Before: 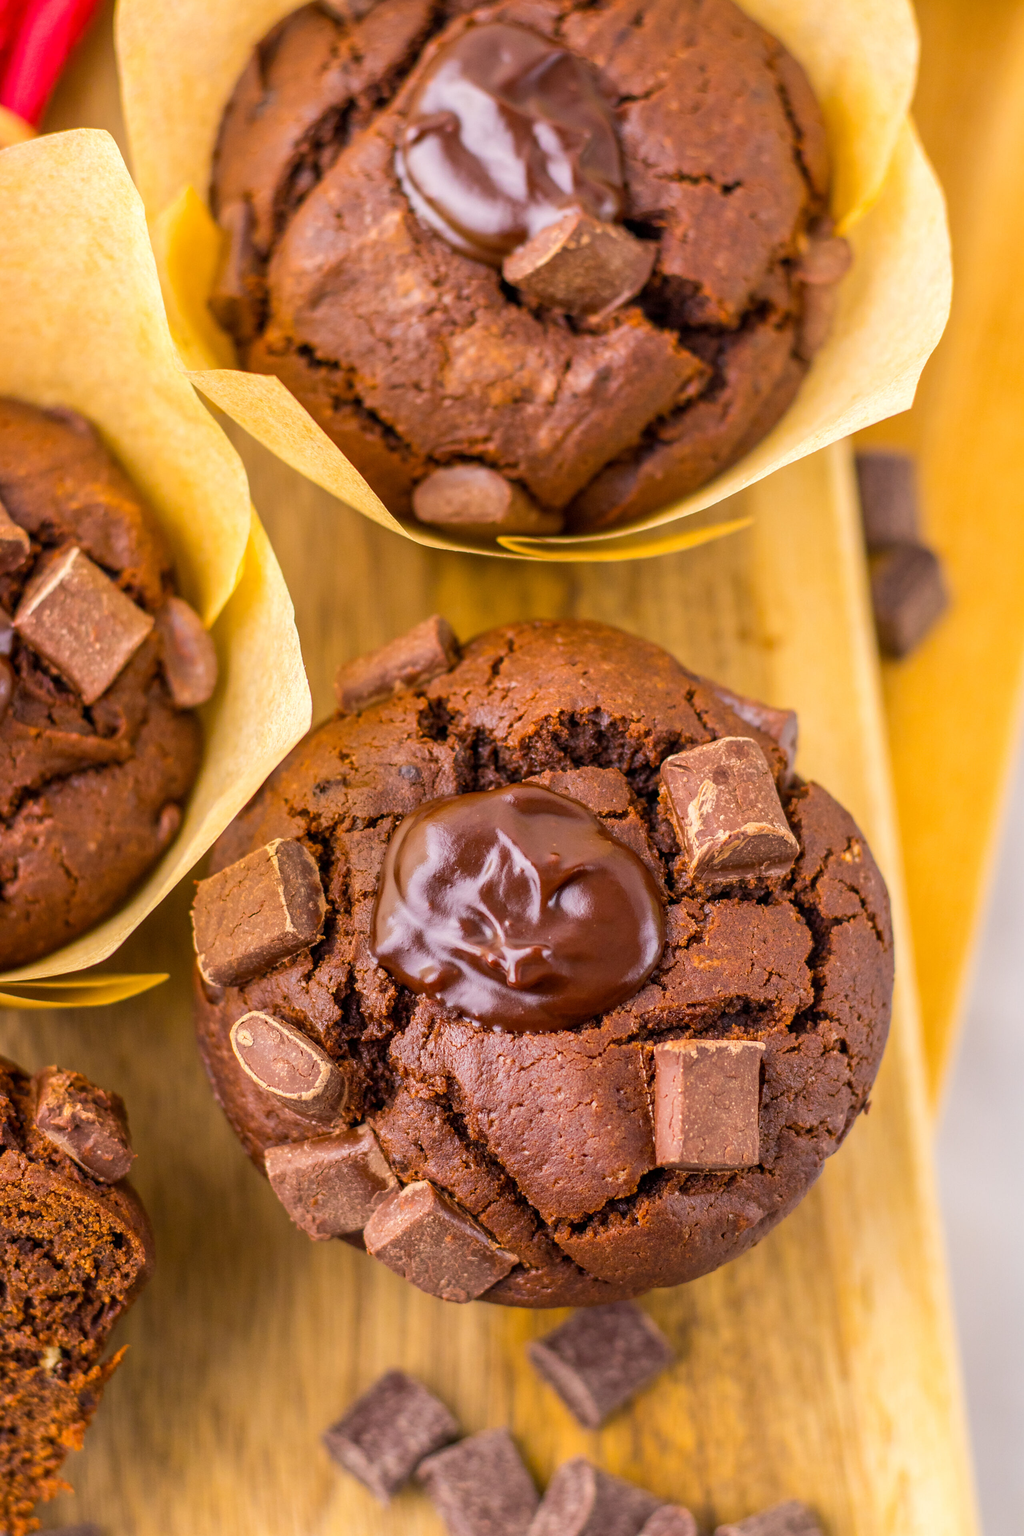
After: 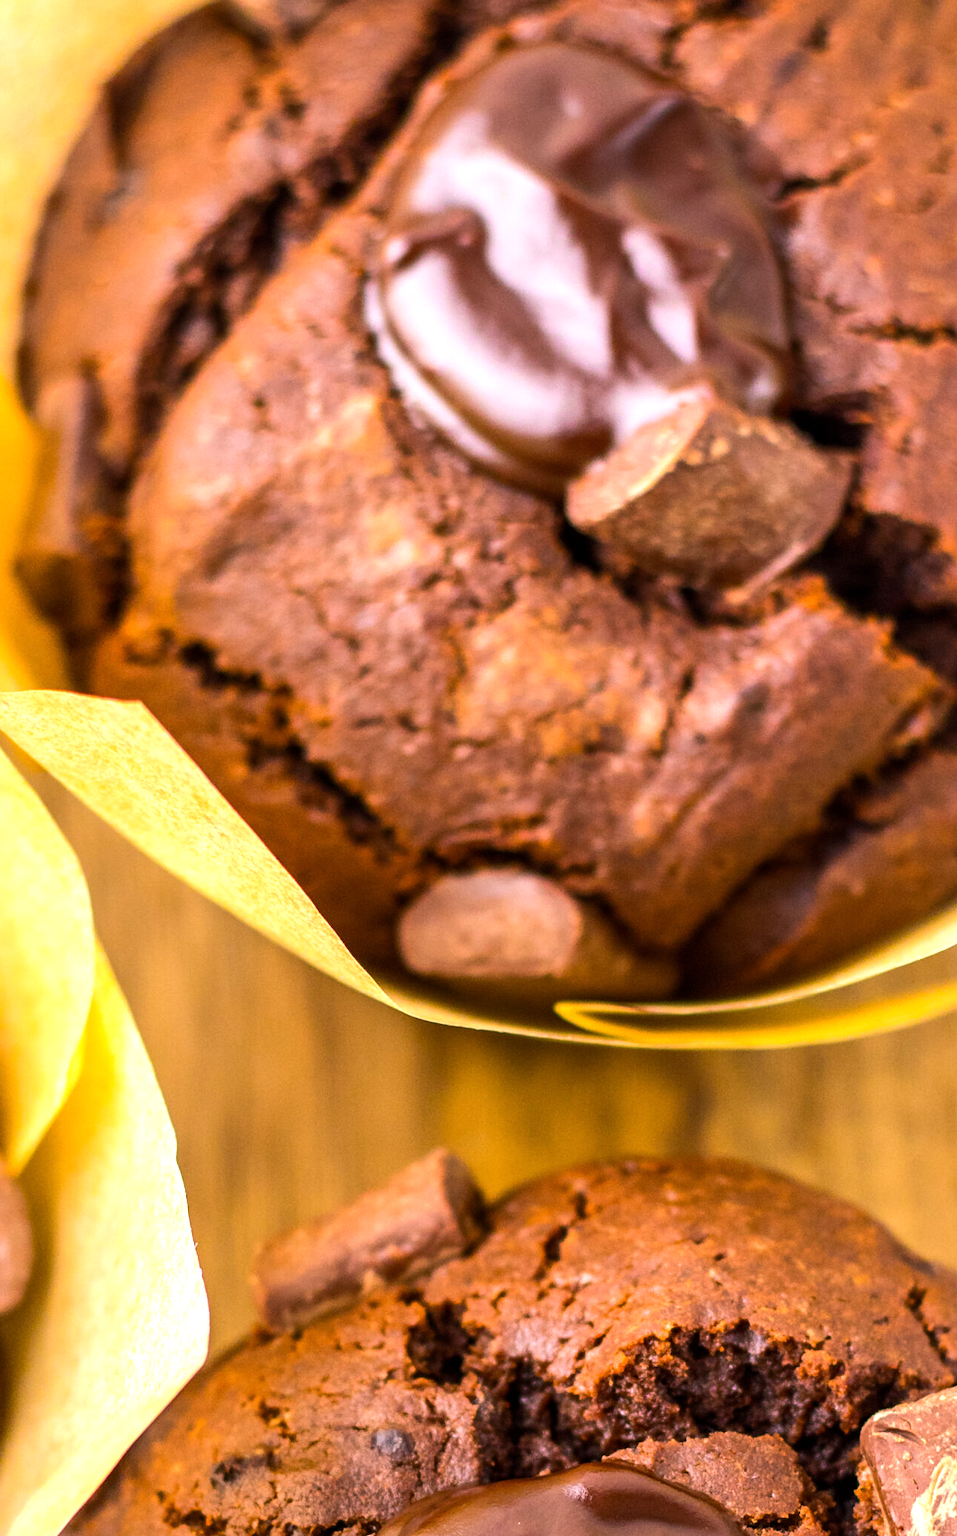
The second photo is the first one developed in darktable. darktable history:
crop: left 19.556%, right 30.401%, bottom 46.458%
tone equalizer: -8 EV -0.75 EV, -7 EV -0.7 EV, -6 EV -0.6 EV, -5 EV -0.4 EV, -3 EV 0.4 EV, -2 EV 0.6 EV, -1 EV 0.7 EV, +0 EV 0.75 EV, edges refinement/feathering 500, mask exposure compensation -1.57 EV, preserve details no
